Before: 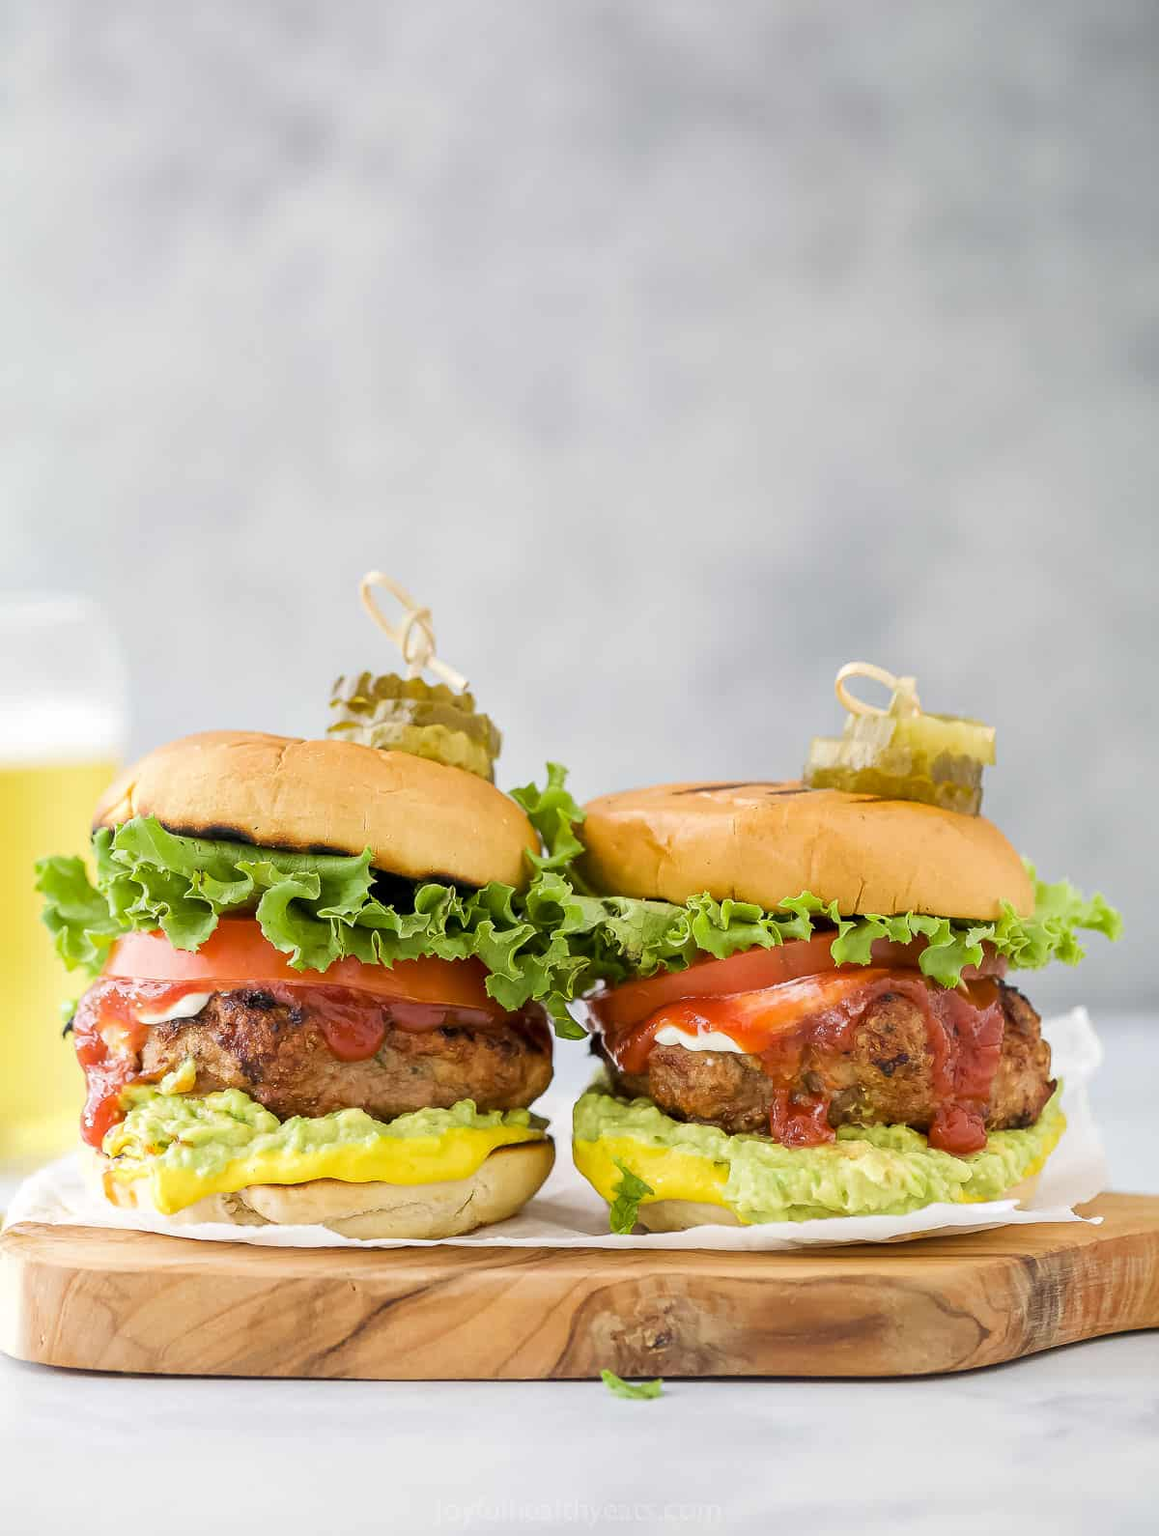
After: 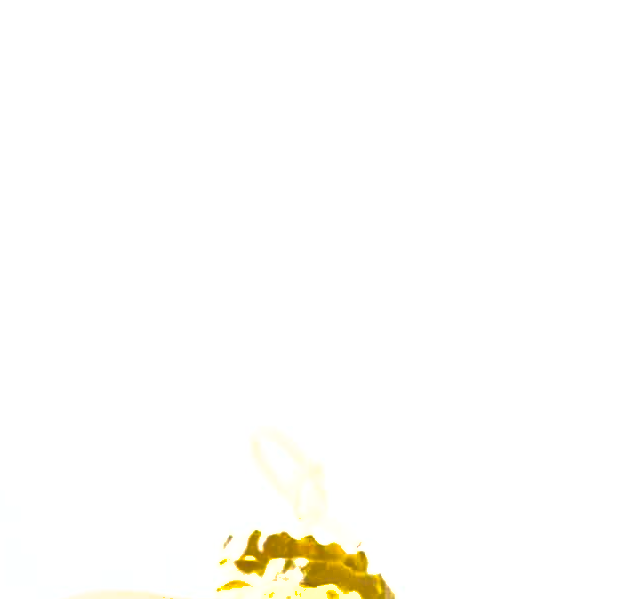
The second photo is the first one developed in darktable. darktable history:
local contrast: mode bilateral grid, contrast 20, coarseness 50, detail 120%, midtone range 0.2
shadows and highlights: on, module defaults
crop: left 10.284%, top 10.486%, right 36.527%, bottom 51.789%
exposure: black level correction 0, exposure 1.365 EV, compensate highlight preservation false
levels: levels [0.116, 0.574, 1]
